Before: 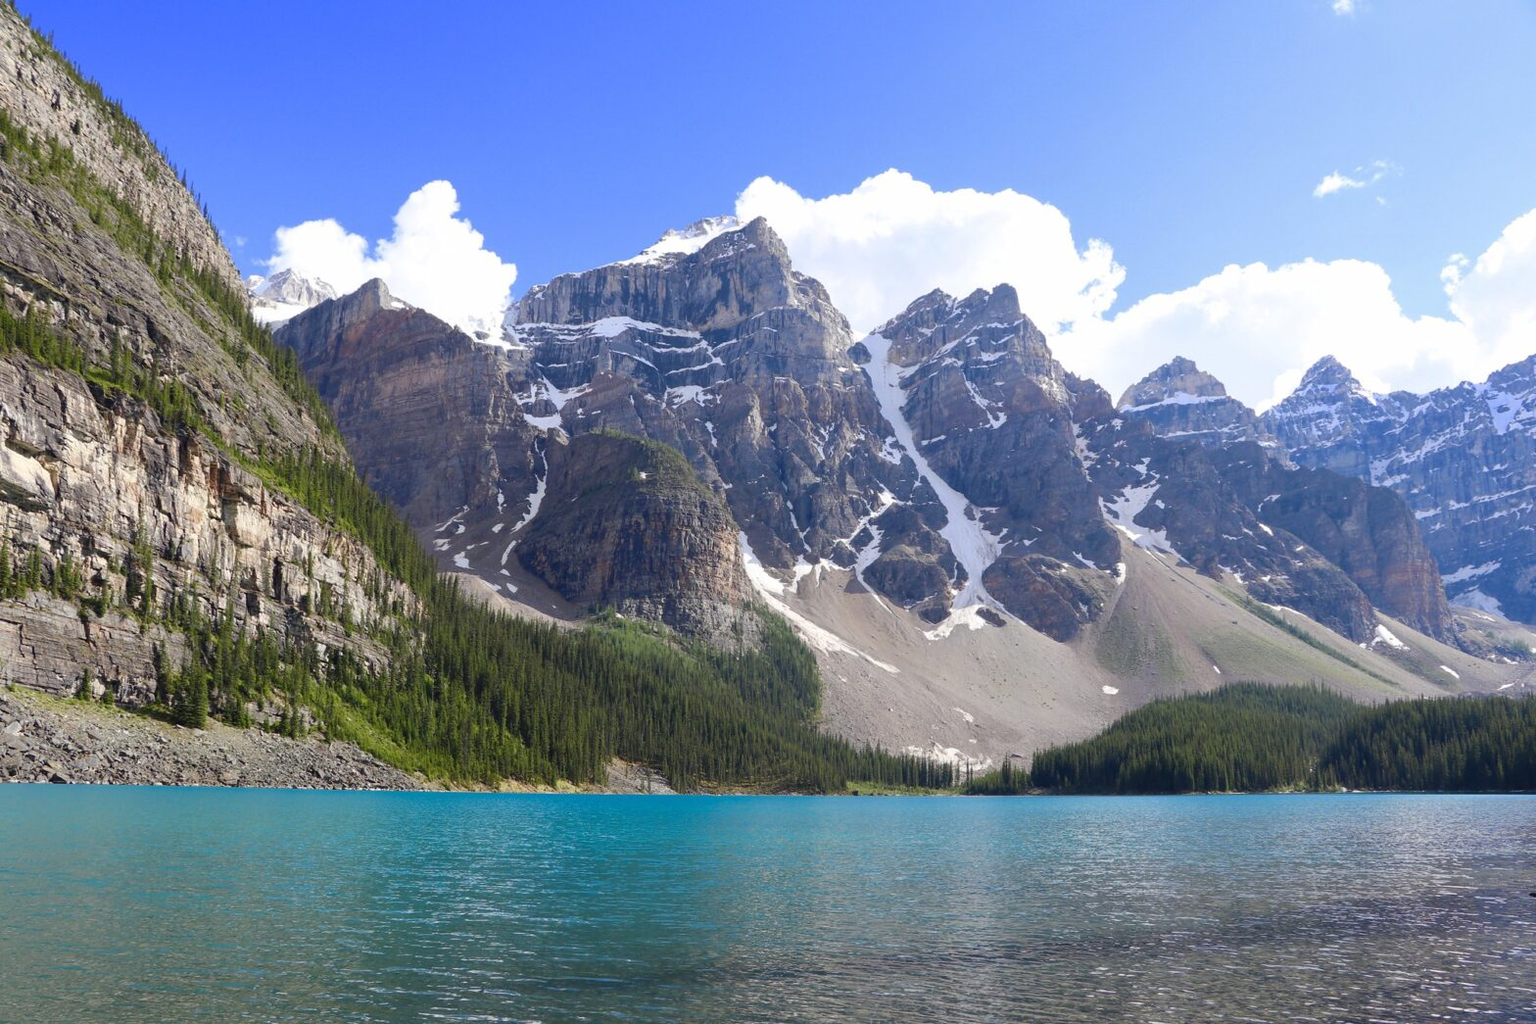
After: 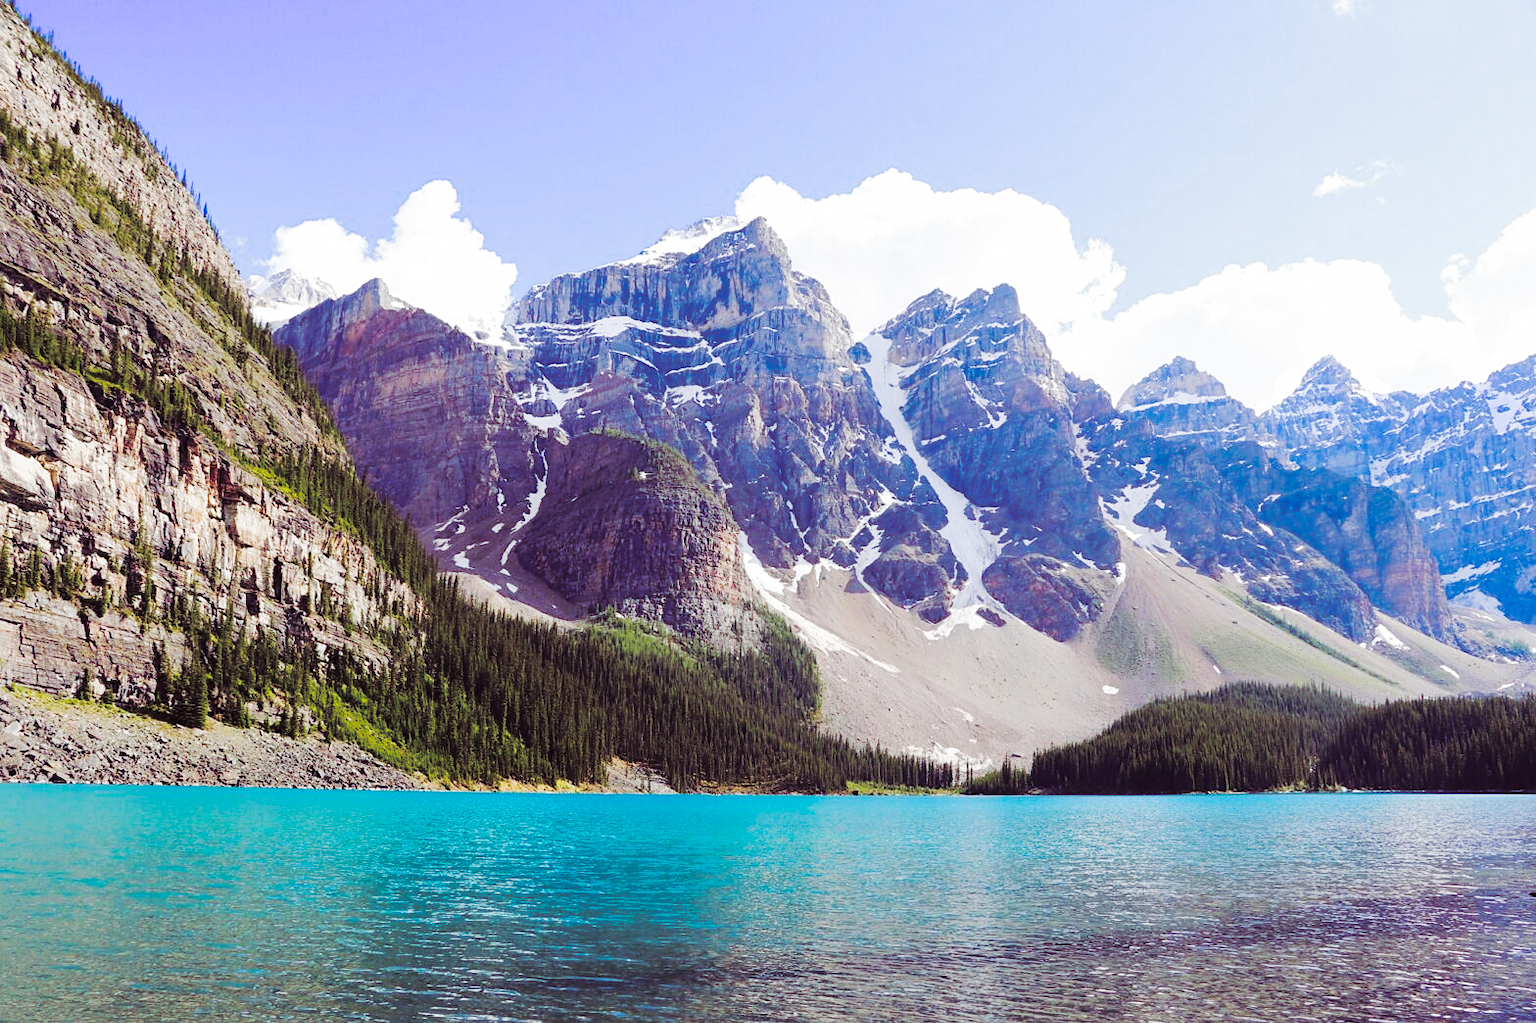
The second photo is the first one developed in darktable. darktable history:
sharpen: amount 0.2
split-toning: shadows › hue 316.8°, shadows › saturation 0.47, highlights › hue 201.6°, highlights › saturation 0, balance -41.97, compress 28.01%
tone curve: curves: ch0 [(0, 0) (0.003, 0.002) (0.011, 0.008) (0.025, 0.017) (0.044, 0.027) (0.069, 0.037) (0.1, 0.052) (0.136, 0.074) (0.177, 0.11) (0.224, 0.155) (0.277, 0.237) (0.335, 0.34) (0.399, 0.467) (0.468, 0.584) (0.543, 0.683) (0.623, 0.762) (0.709, 0.827) (0.801, 0.888) (0.898, 0.947) (1, 1)], preserve colors none
contrast brightness saturation: saturation 0.18
